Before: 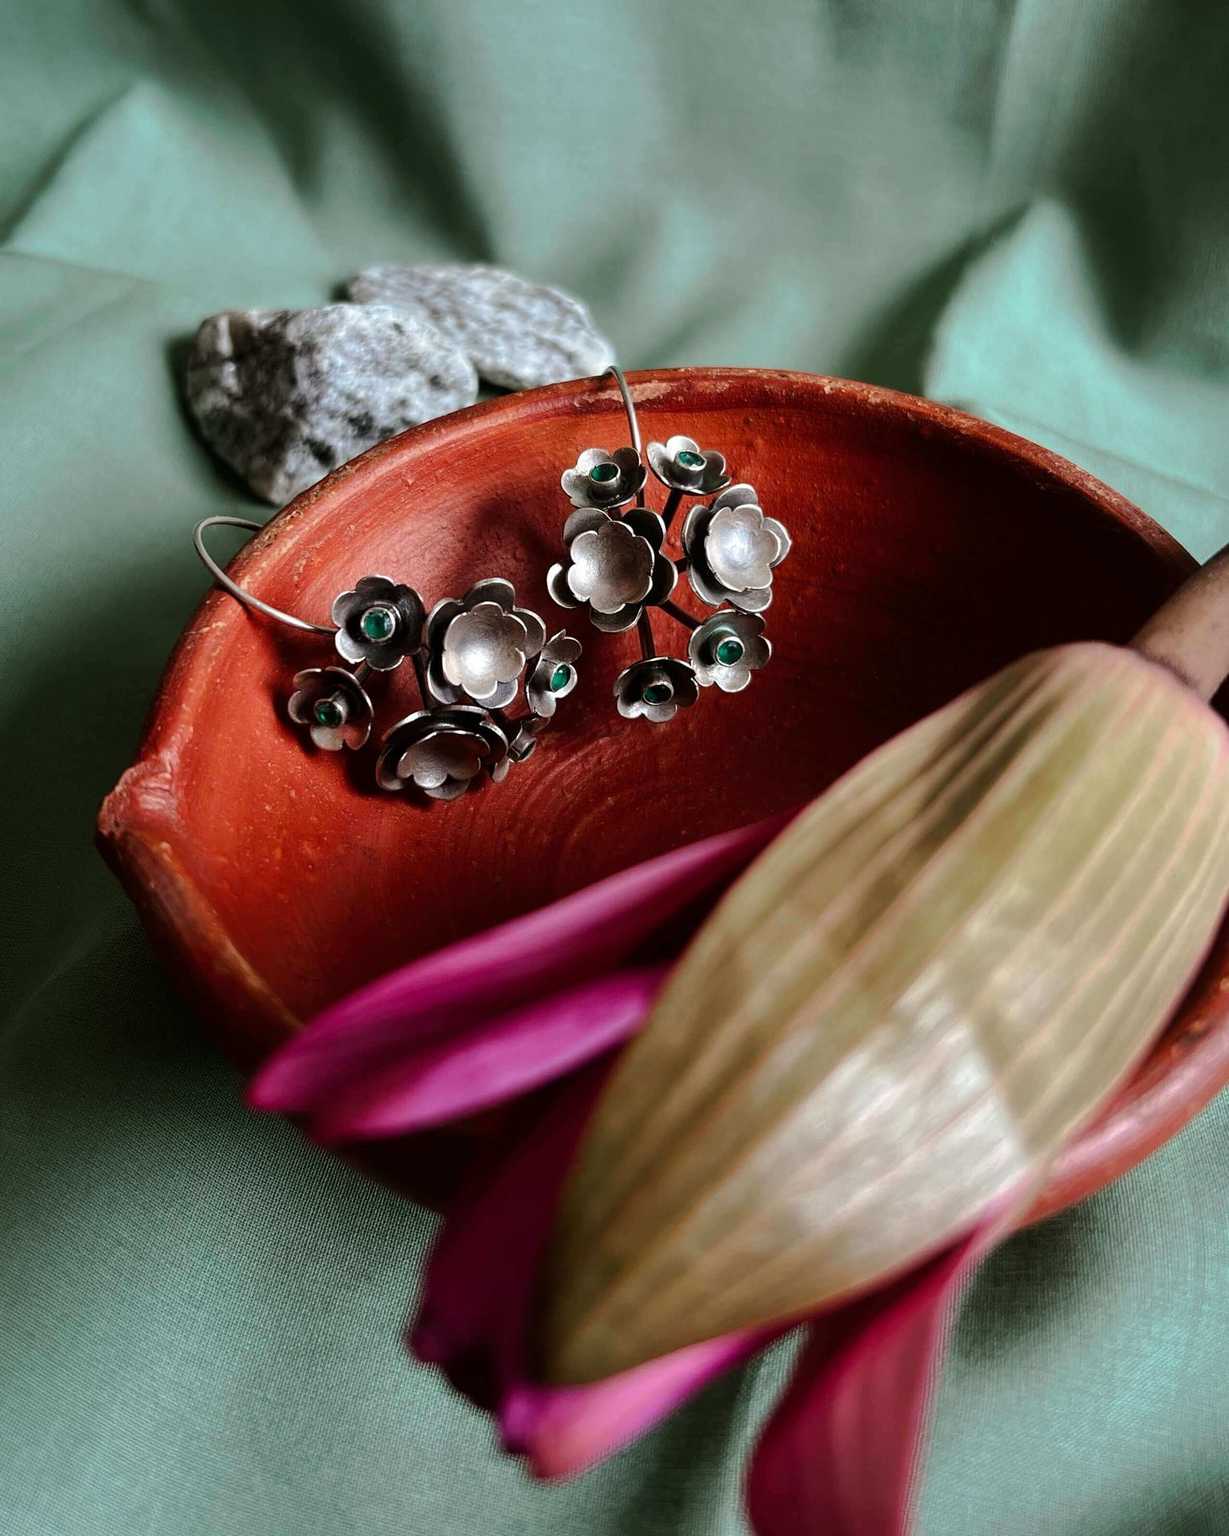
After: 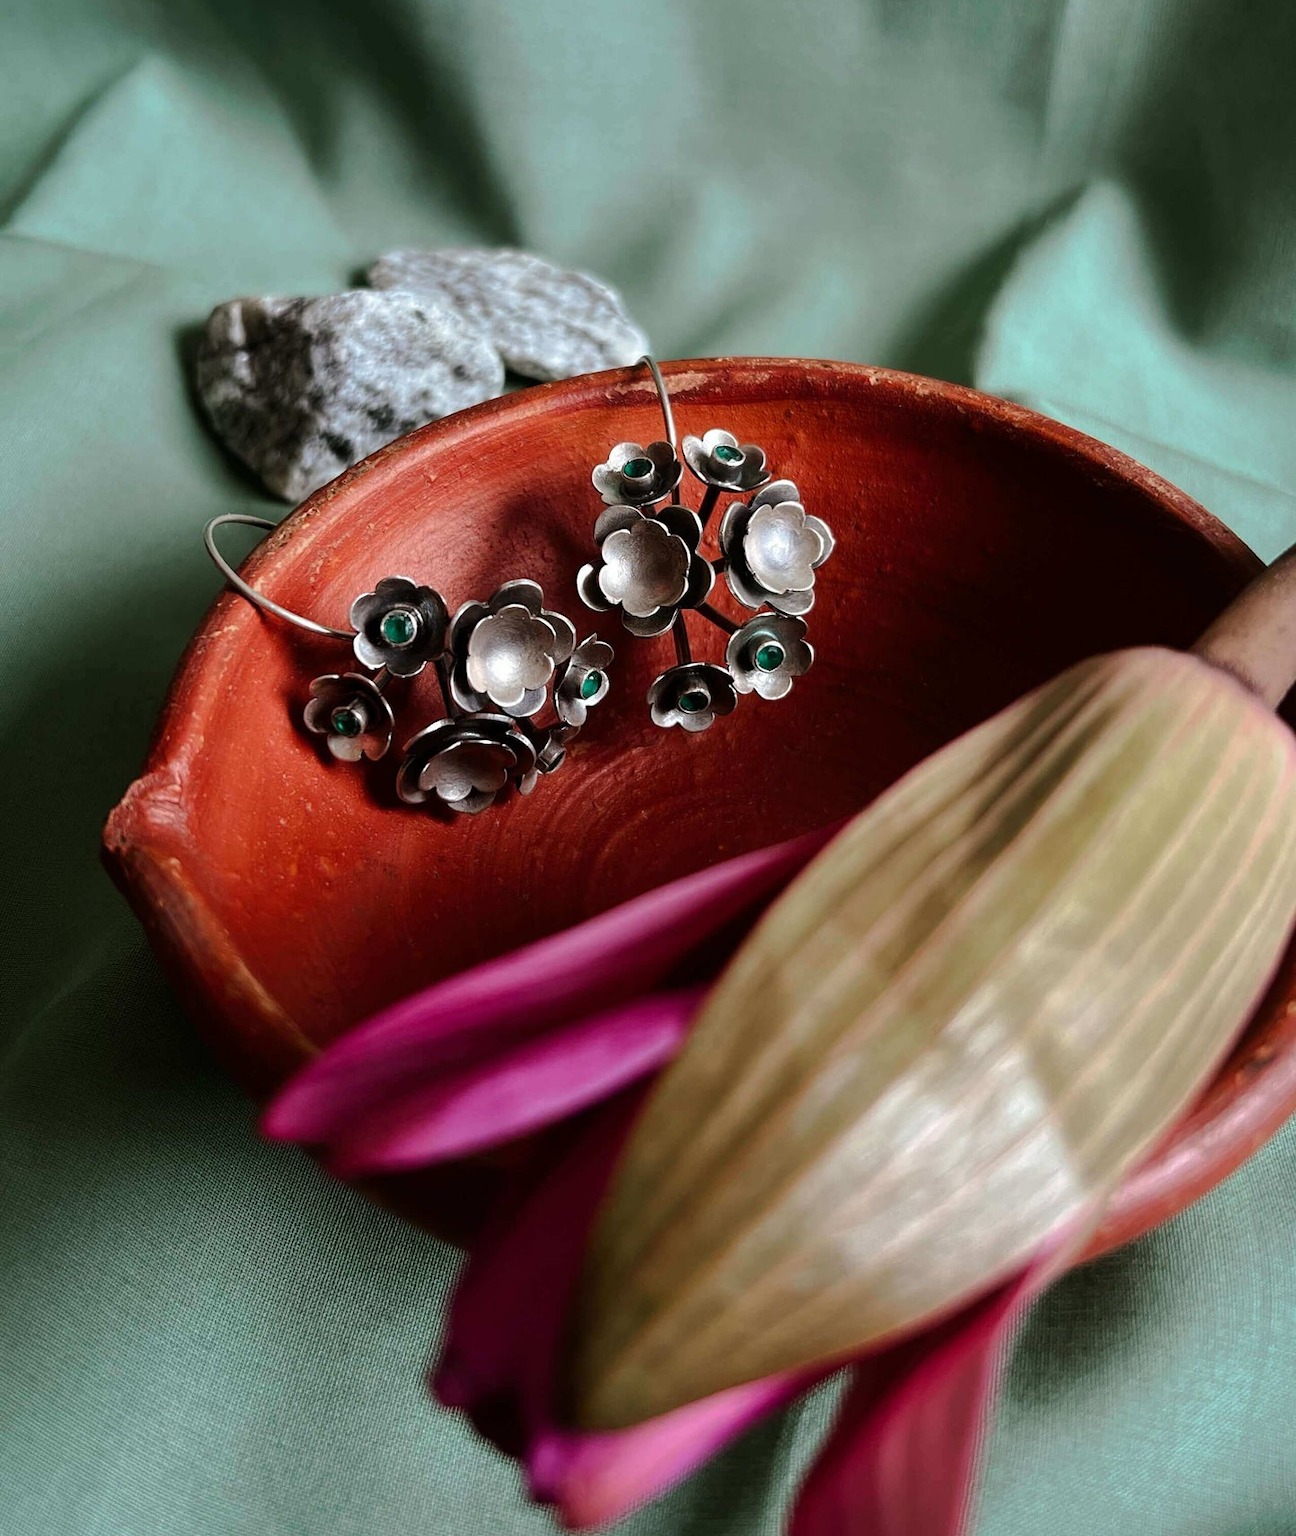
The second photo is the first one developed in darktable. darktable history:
crop and rotate: top 1.895%, bottom 3.266%
